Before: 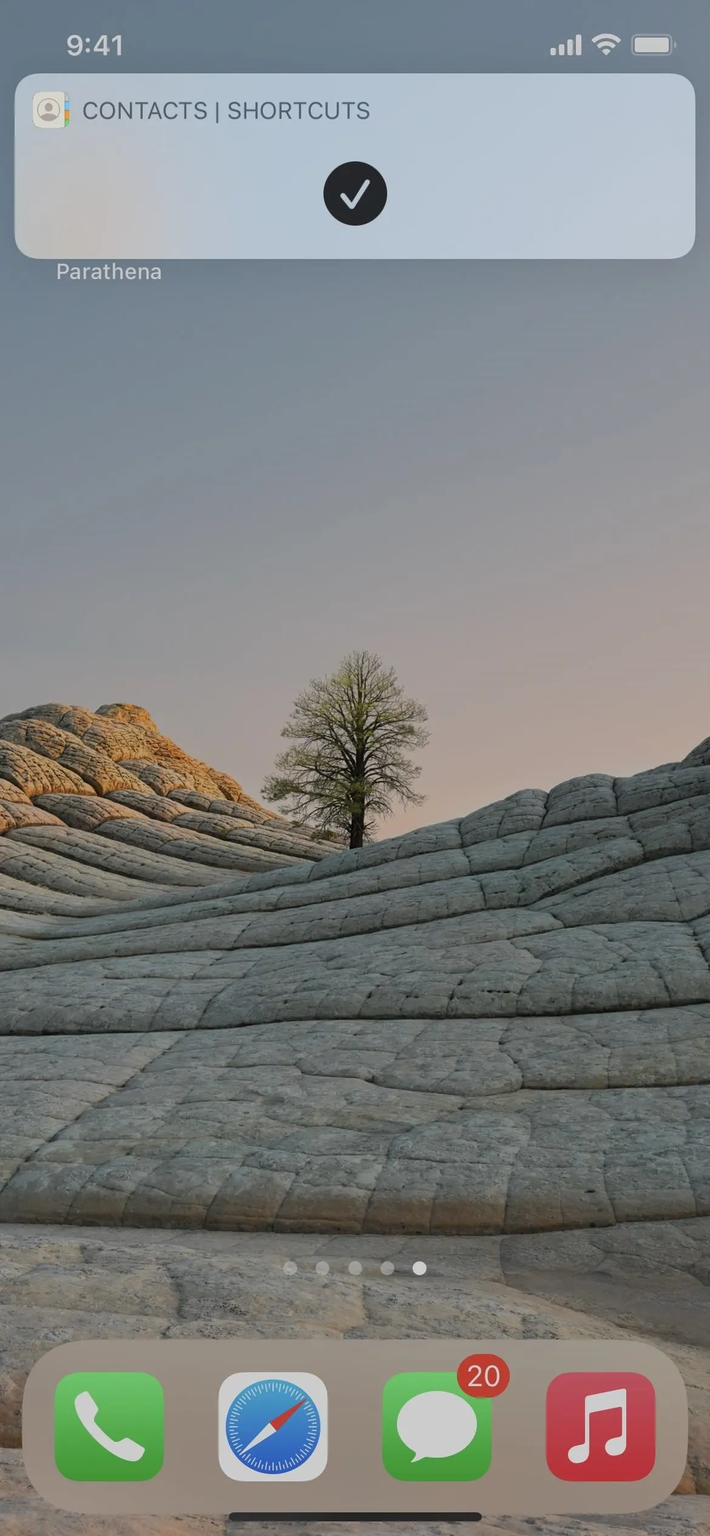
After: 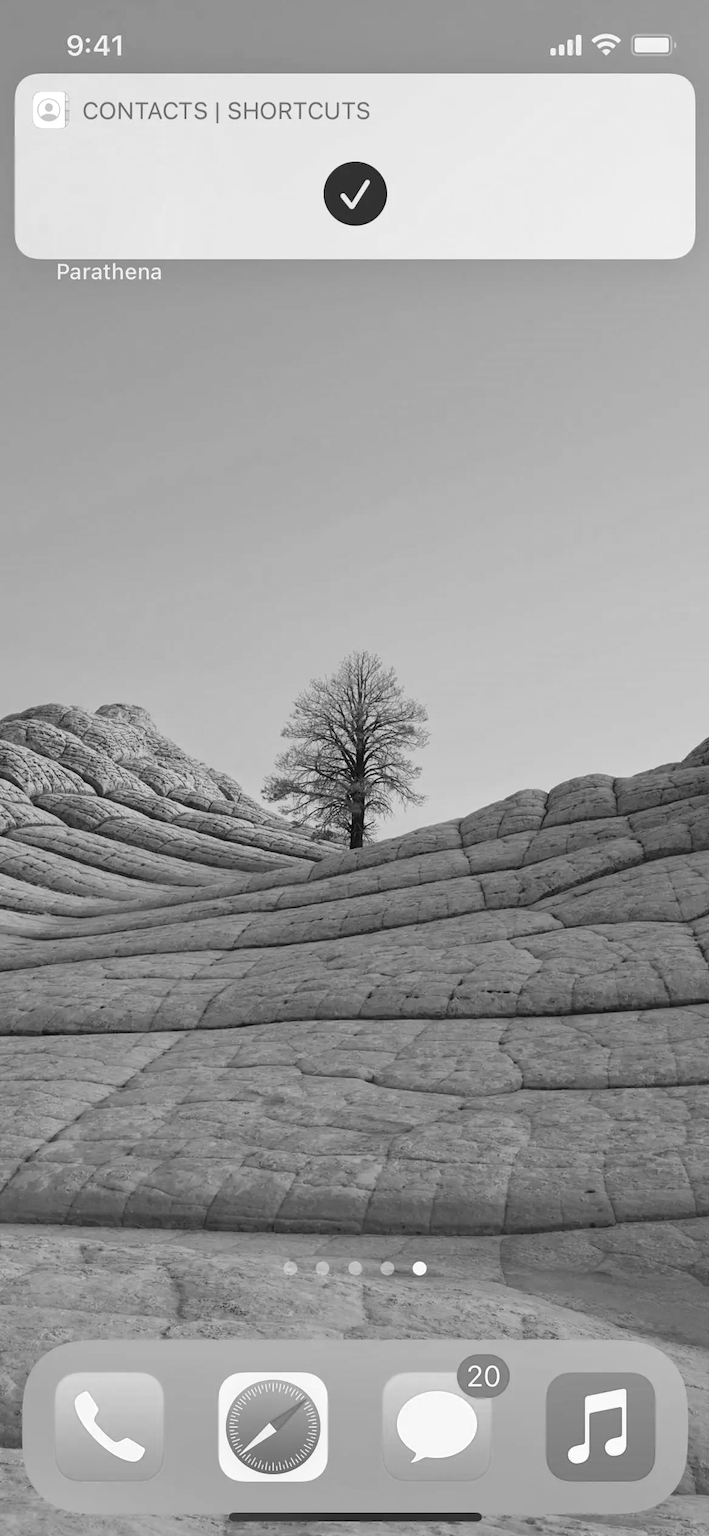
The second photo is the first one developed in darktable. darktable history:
monochrome: a 32, b 64, size 2.3
exposure: black level correction 0, exposure 0.7 EV, compensate exposure bias true, compensate highlight preservation false
